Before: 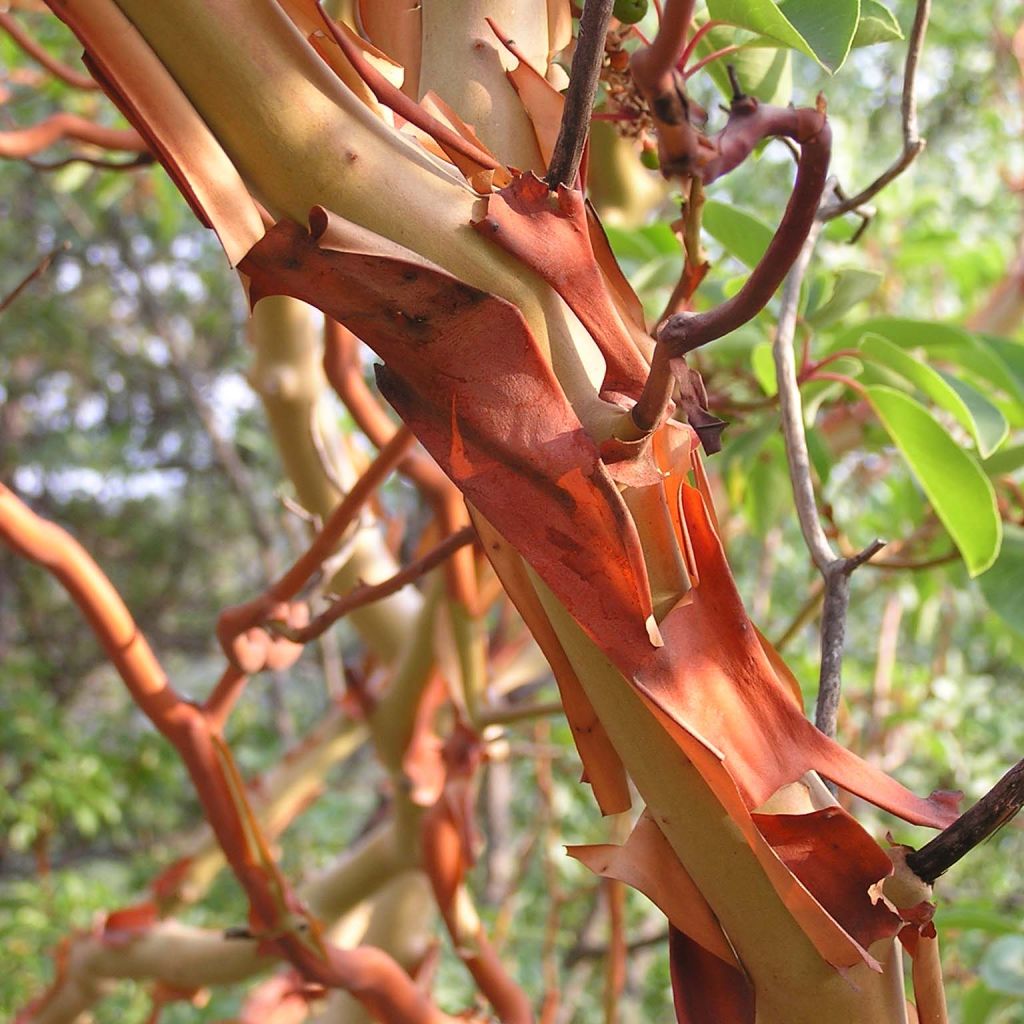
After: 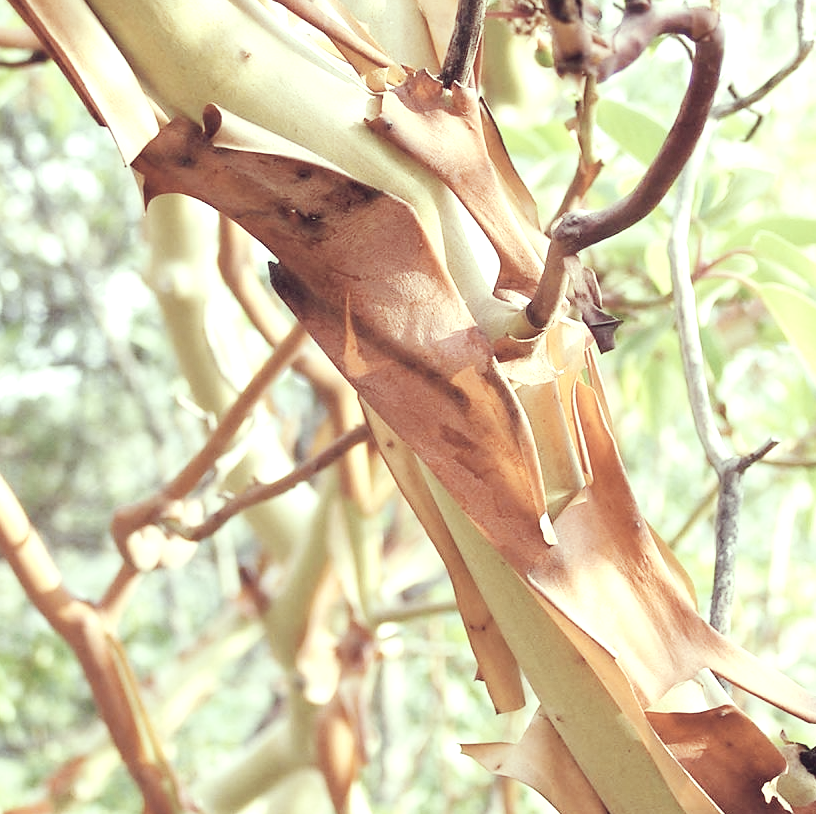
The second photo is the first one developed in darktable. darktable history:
crop and rotate: left 10.417%, top 10.039%, right 9.886%, bottom 10.461%
base curve: curves: ch0 [(0, 0) (0.032, 0.025) (0.121, 0.166) (0.206, 0.329) (0.605, 0.79) (1, 1)], preserve colors none
color correction: highlights a* -20.78, highlights b* 20.31, shadows a* 19.56, shadows b* -19.73, saturation 0.418
exposure: black level correction 0, exposure 1.2 EV, compensate exposure bias true, compensate highlight preservation false
